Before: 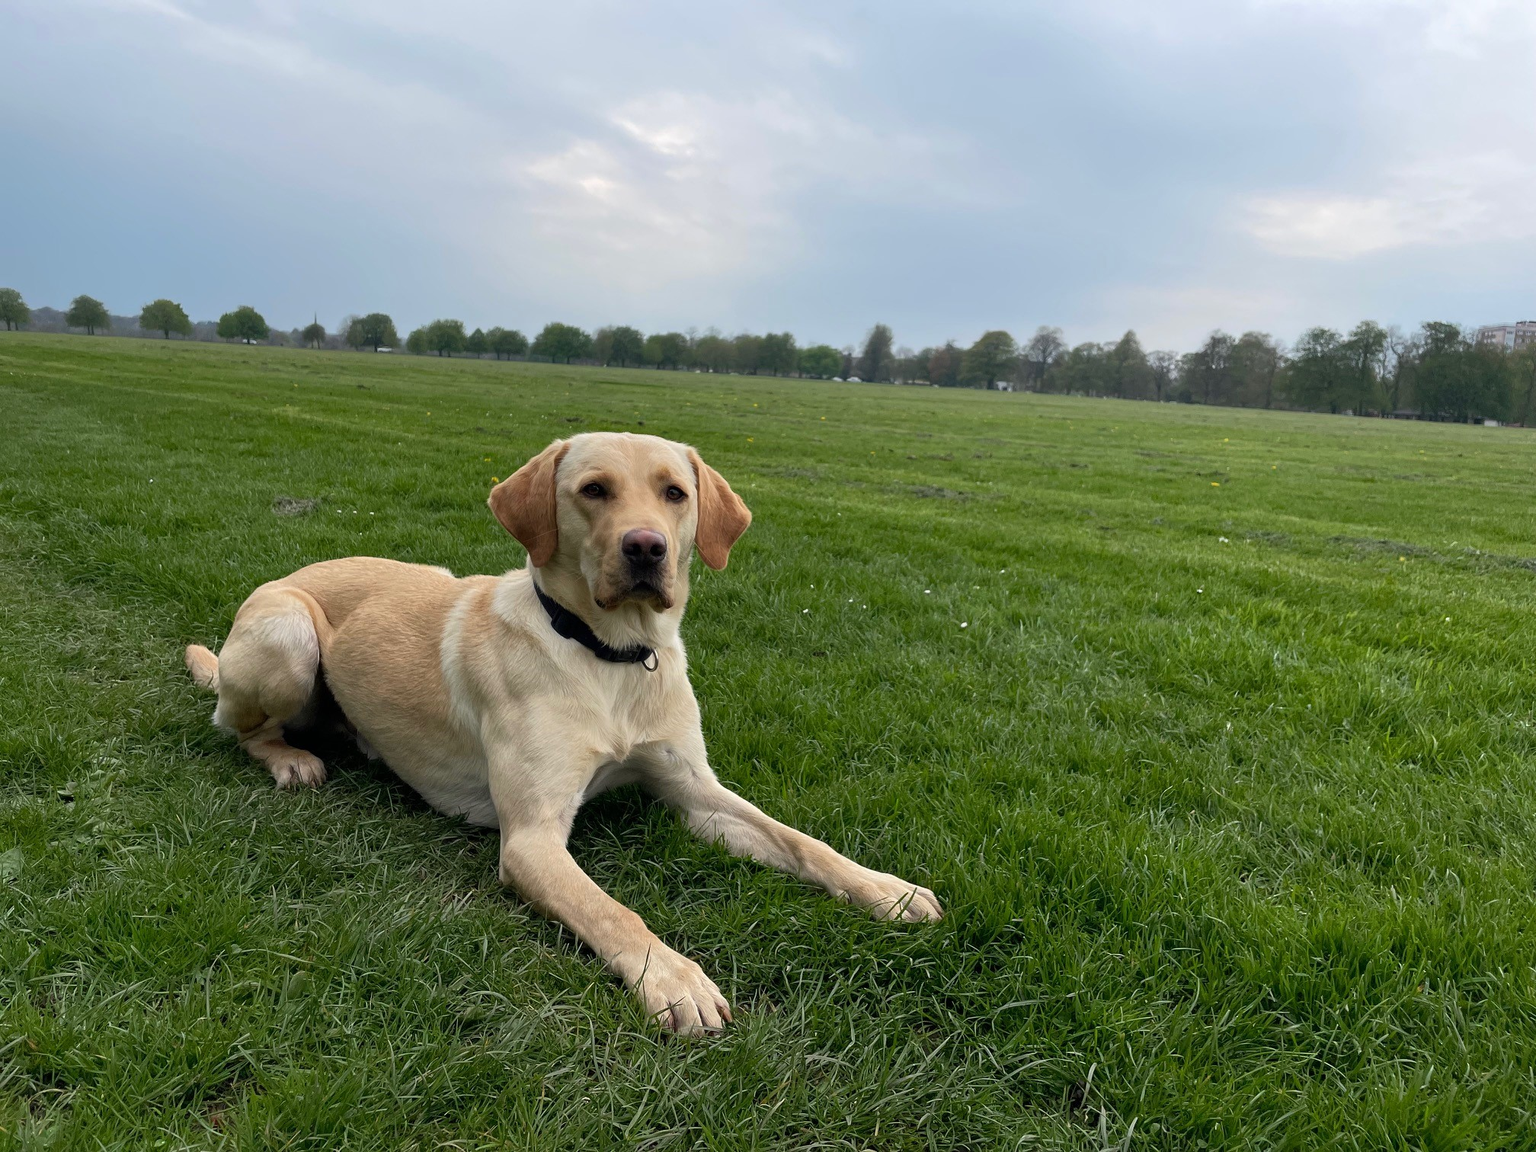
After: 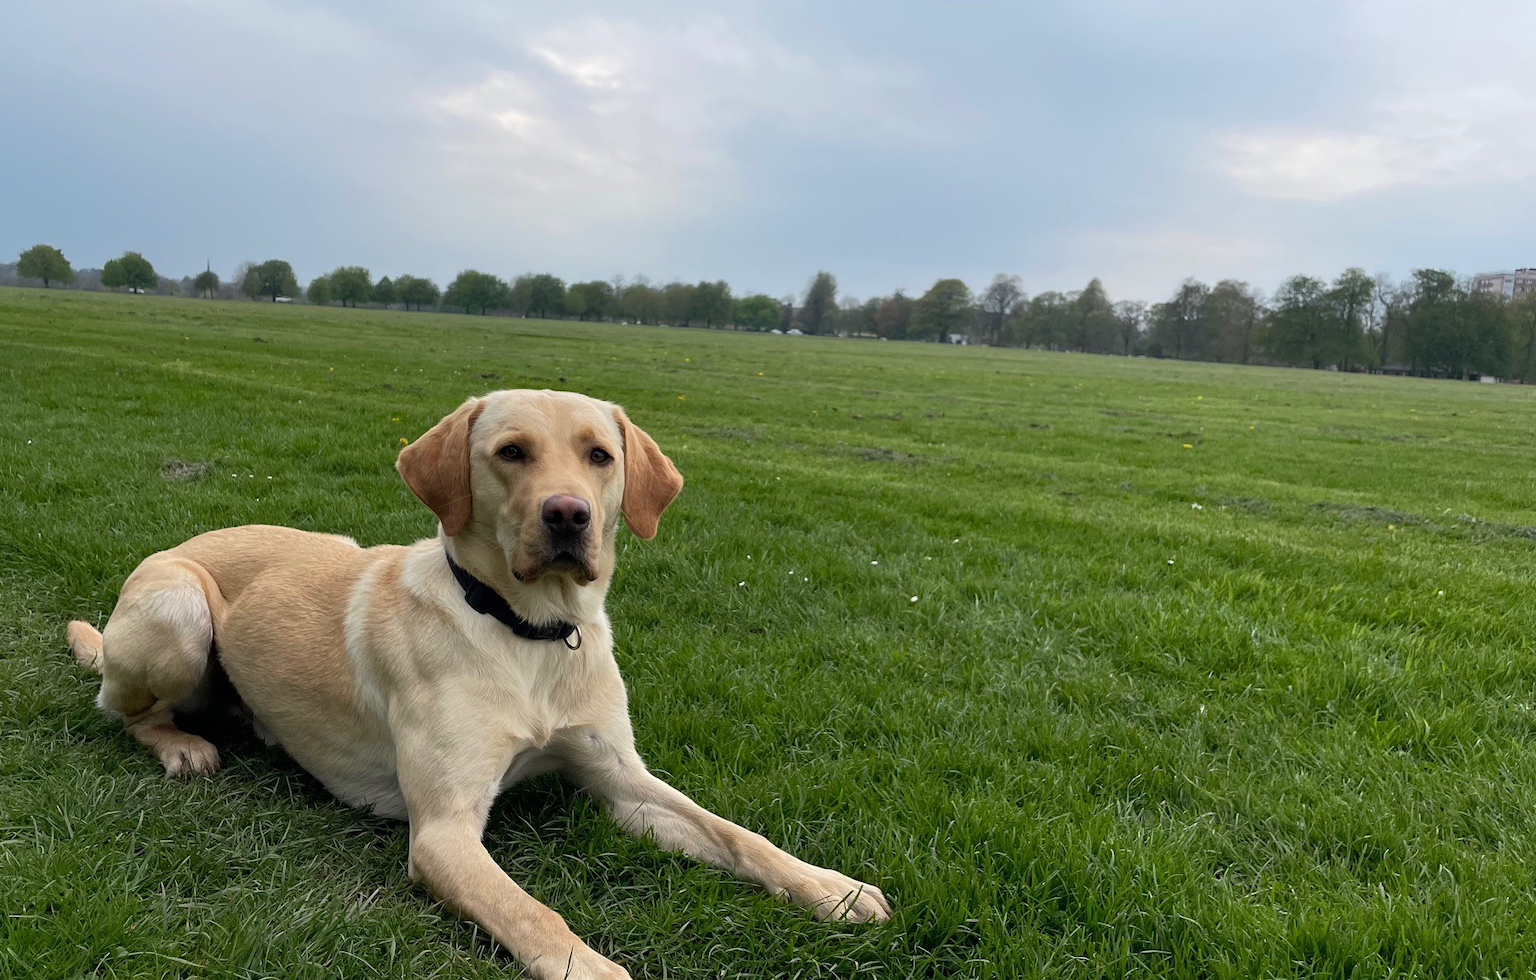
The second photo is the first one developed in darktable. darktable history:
crop: left 8.132%, top 6.541%, bottom 15.244%
